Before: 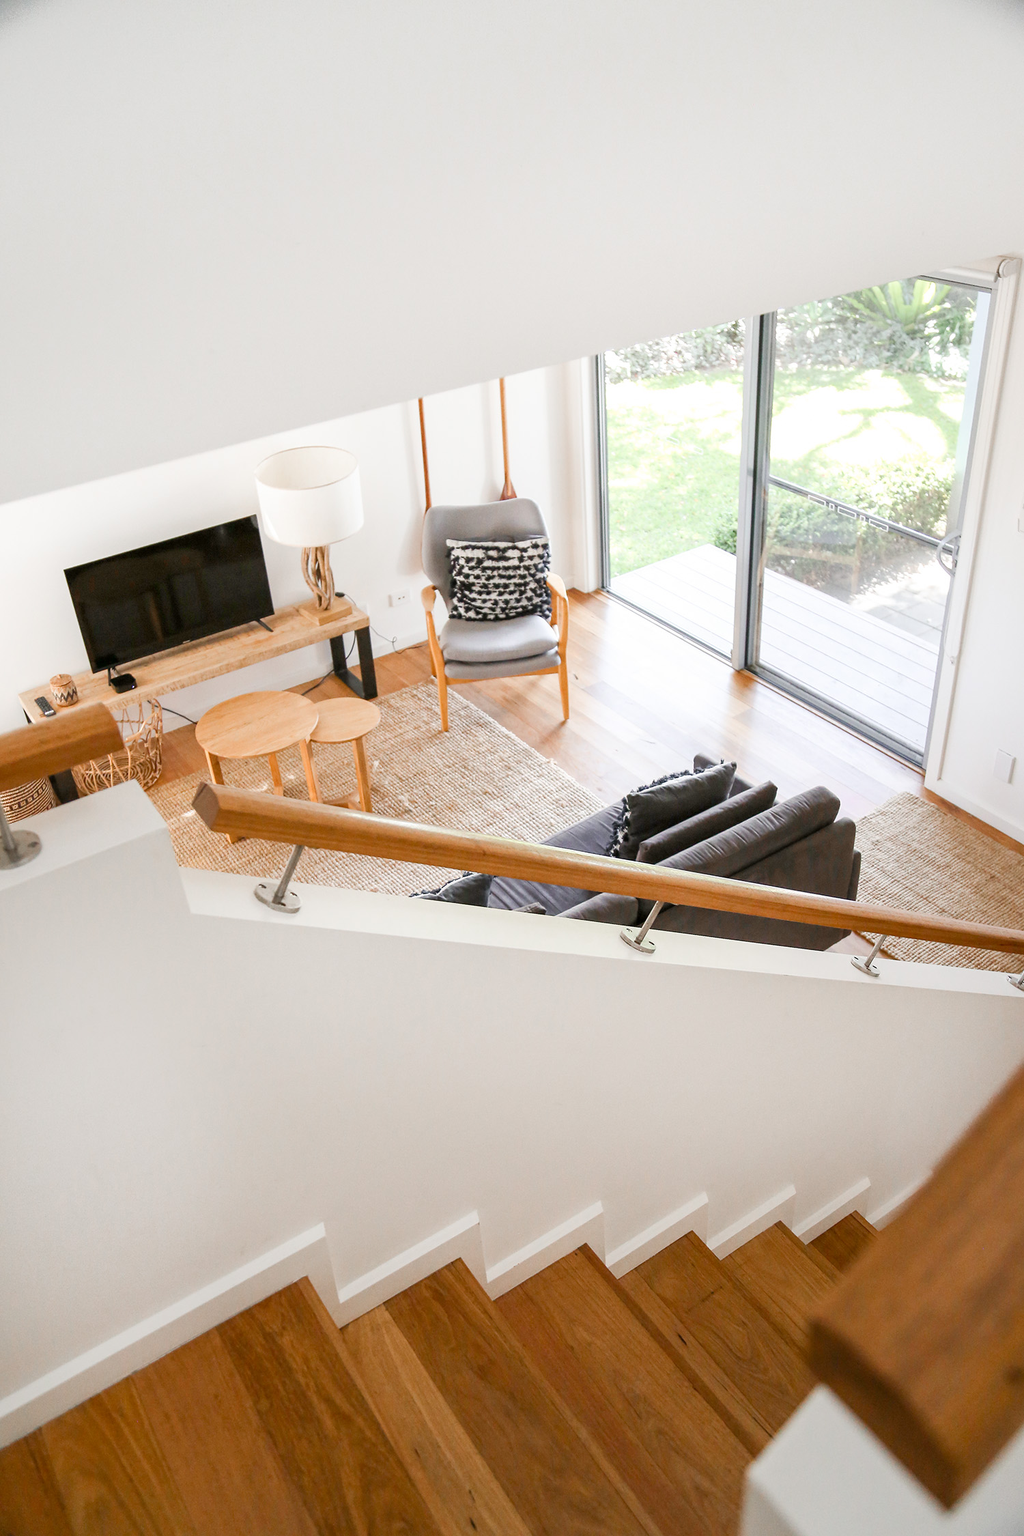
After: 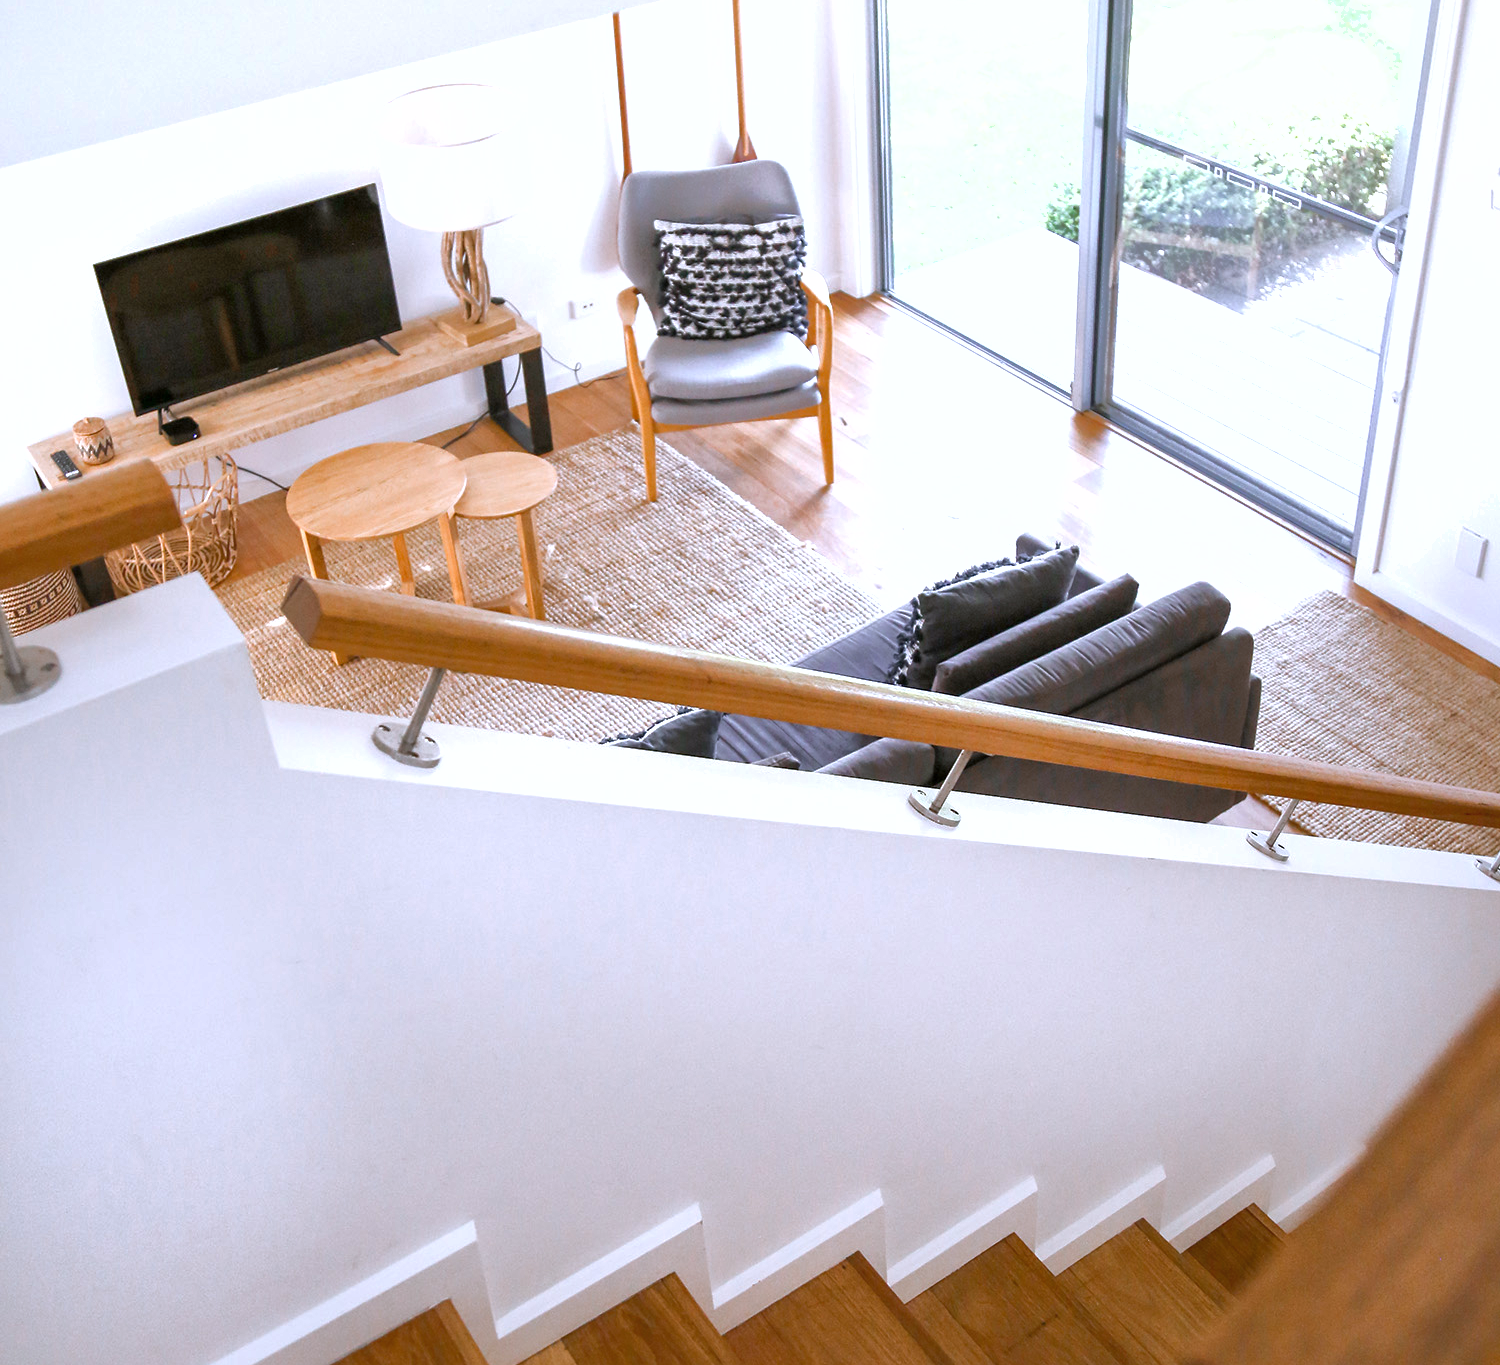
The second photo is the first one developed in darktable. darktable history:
tone equalizer: -8 EV -0.417 EV, -7 EV -0.389 EV, -6 EV -0.333 EV, -5 EV -0.222 EV, -3 EV 0.222 EV, -2 EV 0.333 EV, -1 EV 0.389 EV, +0 EV 0.417 EV, edges refinement/feathering 500, mask exposure compensation -1.57 EV, preserve details no
crop and rotate: top 25.357%, bottom 13.942%
white balance: red 0.967, blue 1.119, emerald 0.756
shadows and highlights: on, module defaults
